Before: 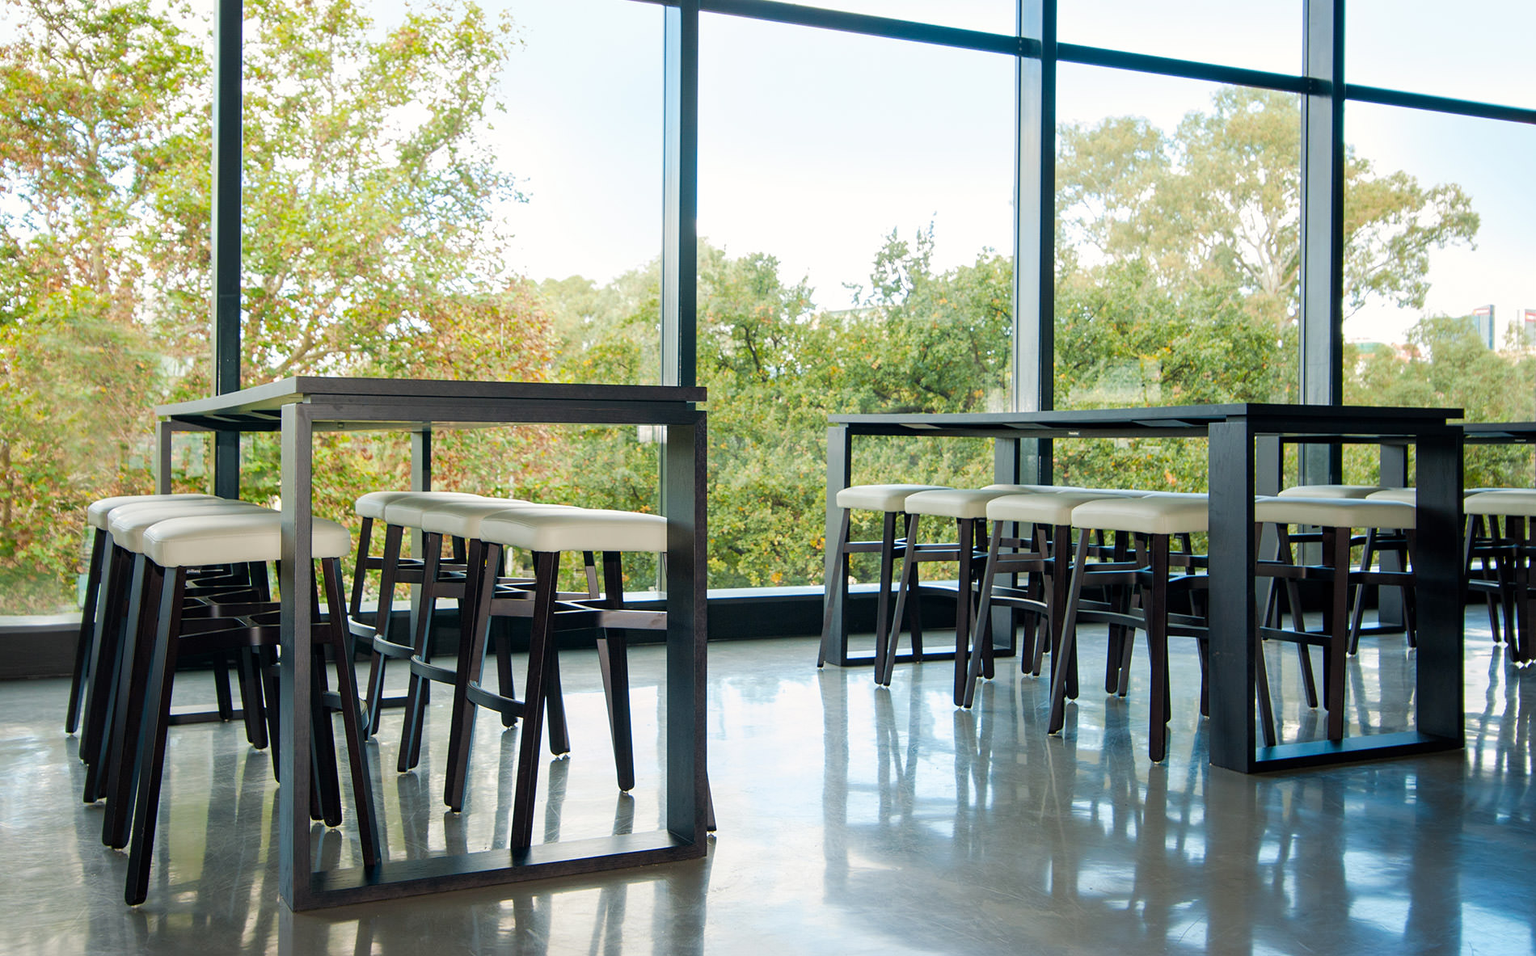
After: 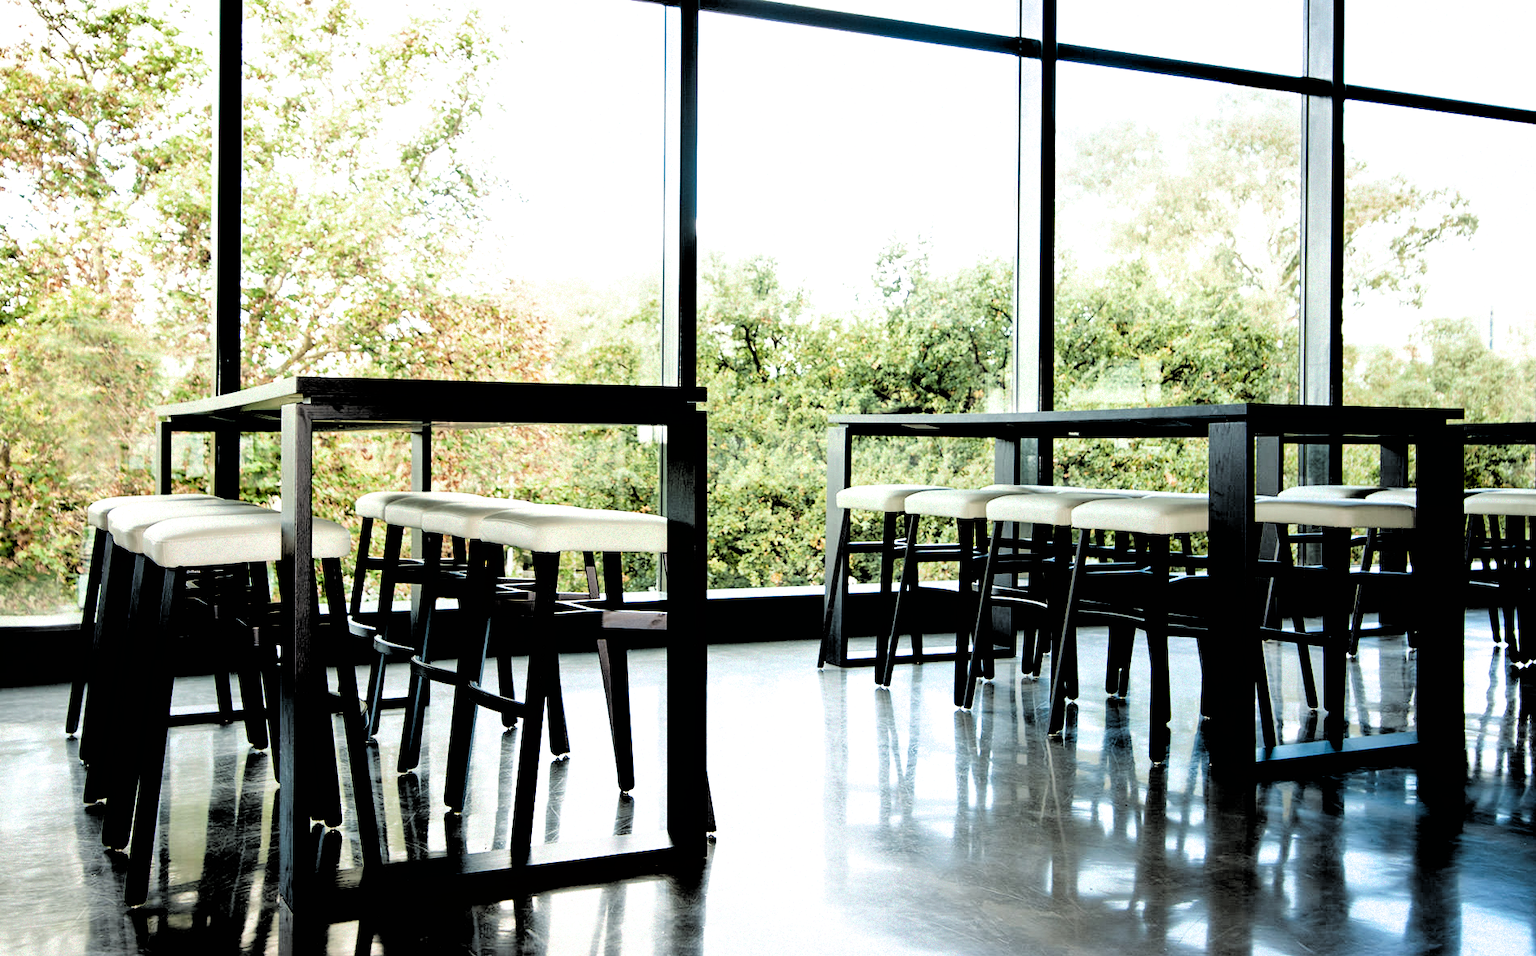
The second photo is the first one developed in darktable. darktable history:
shadows and highlights: shadows 37.27, highlights -28.18, soften with gaussian
filmic rgb: black relative exposure -1 EV, white relative exposure 2.05 EV, hardness 1.52, contrast 2.25, enable highlight reconstruction true
